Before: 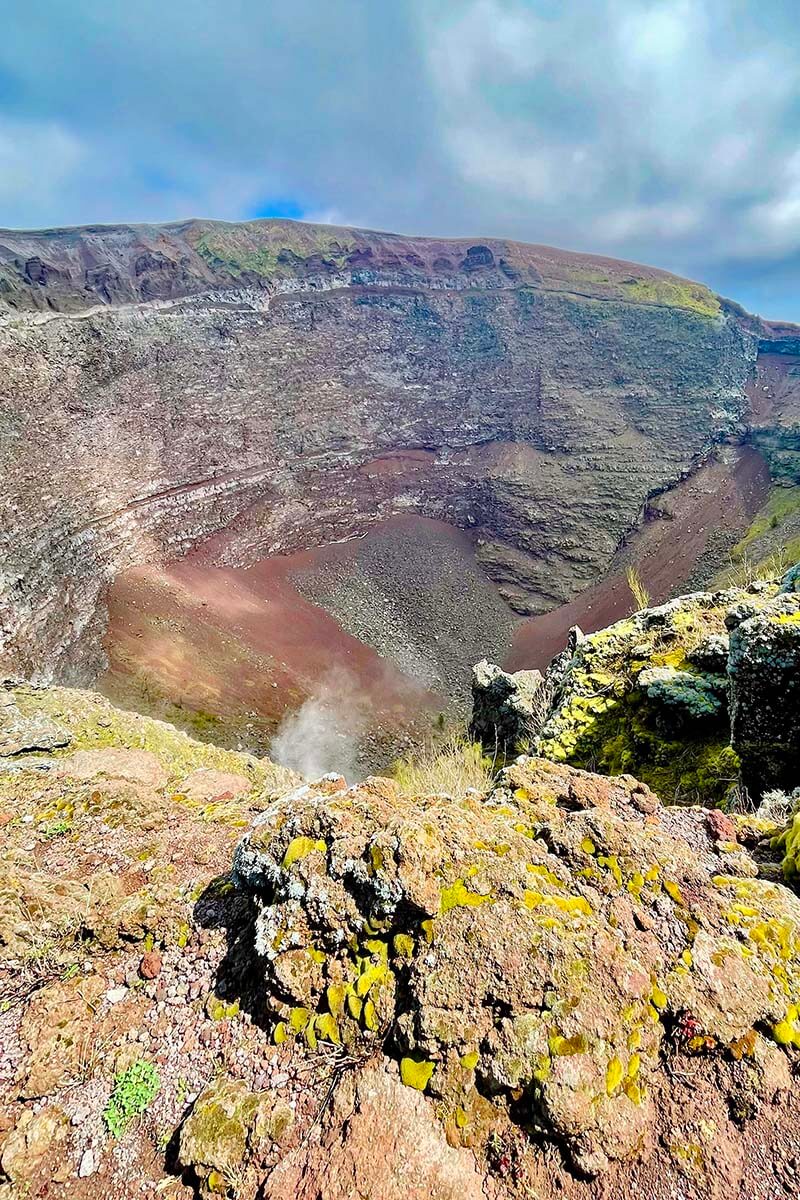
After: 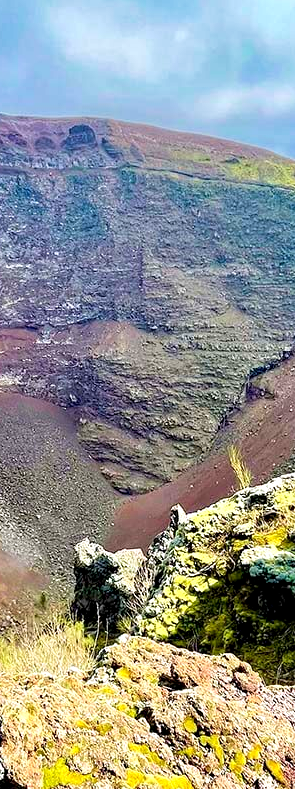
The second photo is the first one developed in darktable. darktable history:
crop and rotate: left 49.759%, top 10.143%, right 13.276%, bottom 24.075%
exposure: black level correction 0.005, exposure 0.41 EV, compensate highlight preservation false
velvia: on, module defaults
